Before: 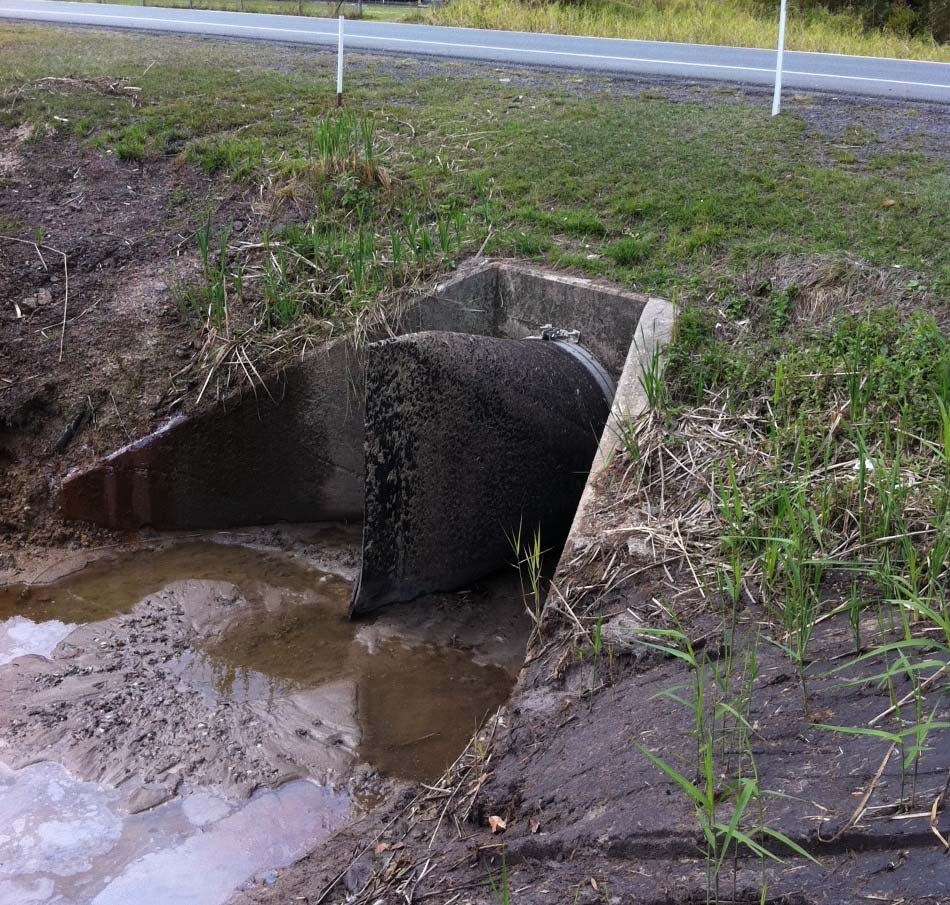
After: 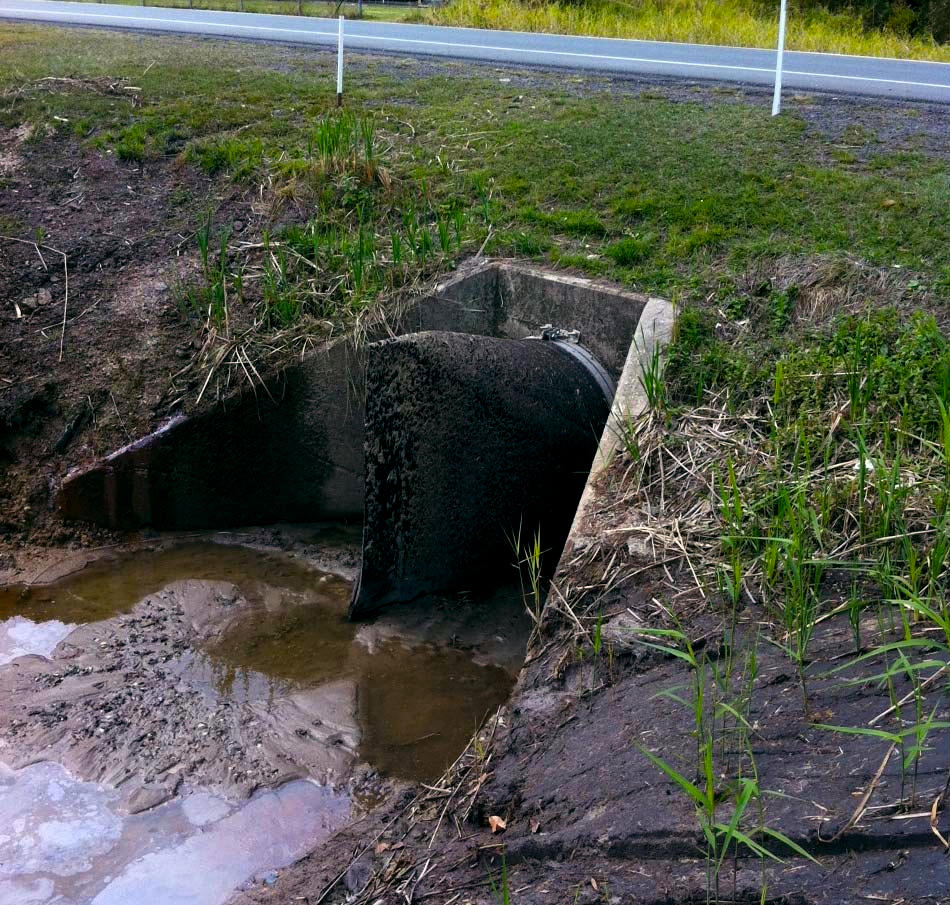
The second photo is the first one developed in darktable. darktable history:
color balance rgb: power › luminance -14.818%, highlights gain › luminance 5.923%, highlights gain › chroma 1.336%, highlights gain › hue 92.43°, global offset › luminance -0.336%, global offset › chroma 0.105%, global offset › hue 164.96°, linear chroma grading › global chroma 15.508%, perceptual saturation grading › global saturation 30.932%
